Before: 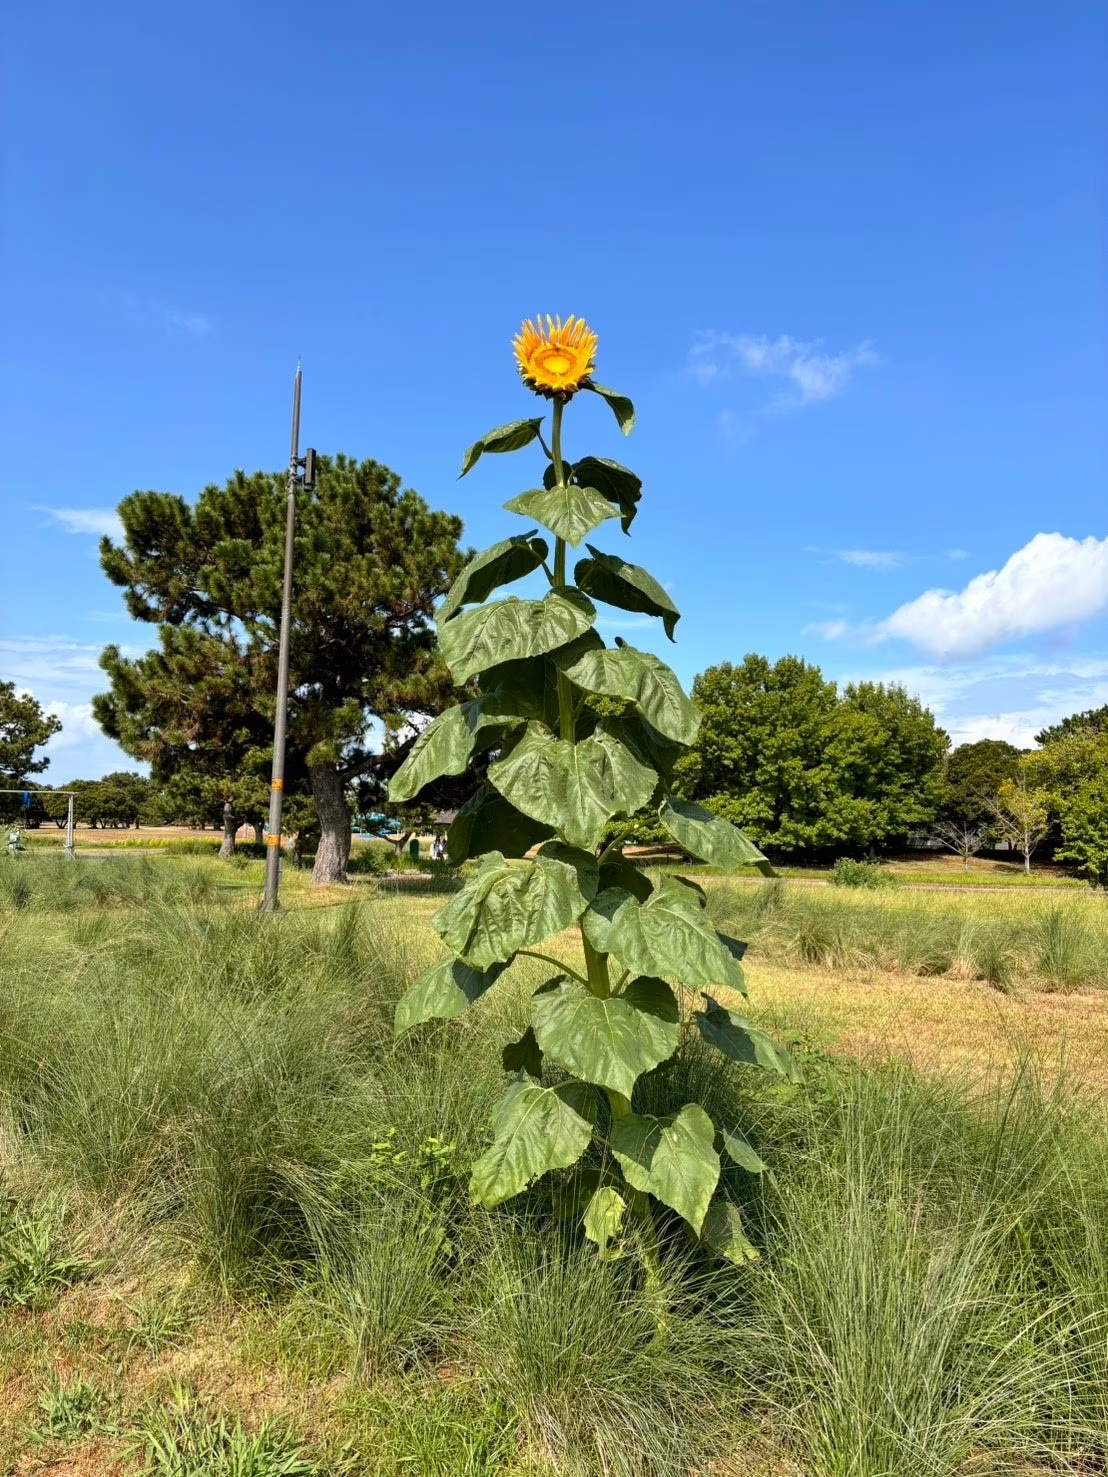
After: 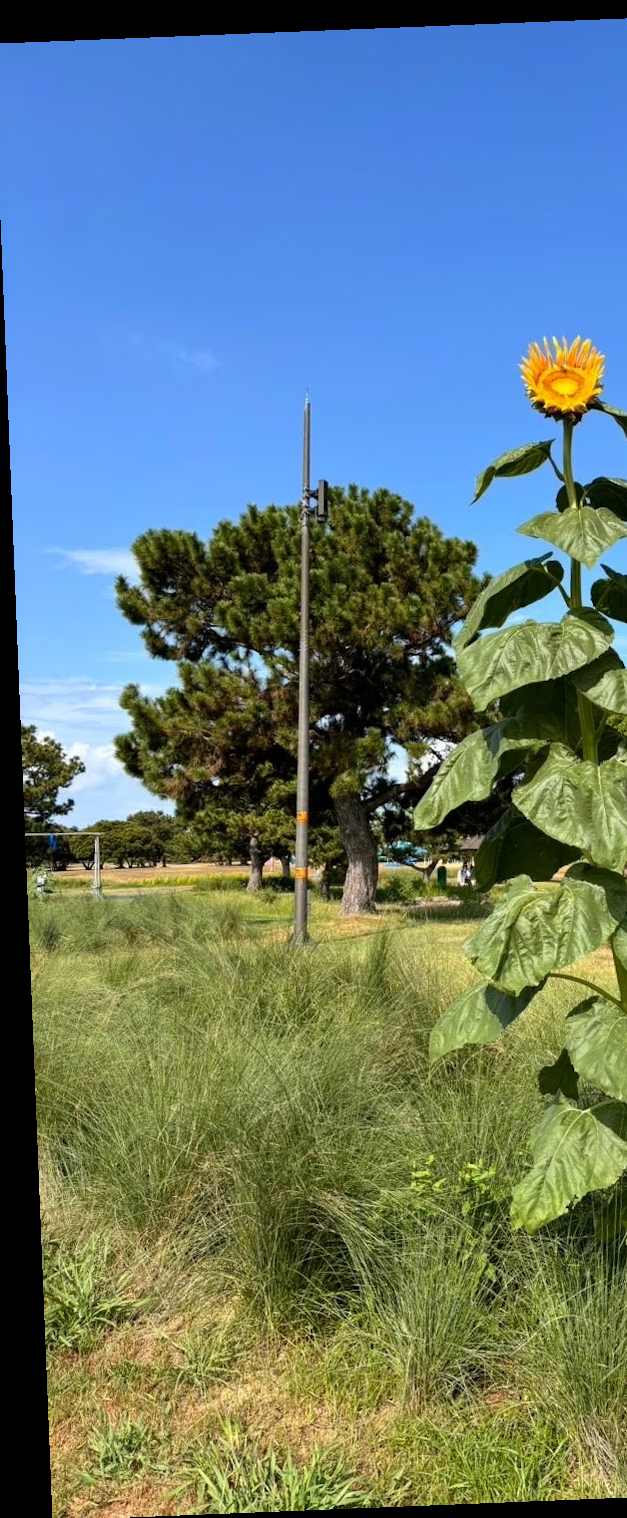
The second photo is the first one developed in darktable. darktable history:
rotate and perspective: rotation -2.29°, automatic cropping off
crop: left 0.587%, right 45.588%, bottom 0.086%
